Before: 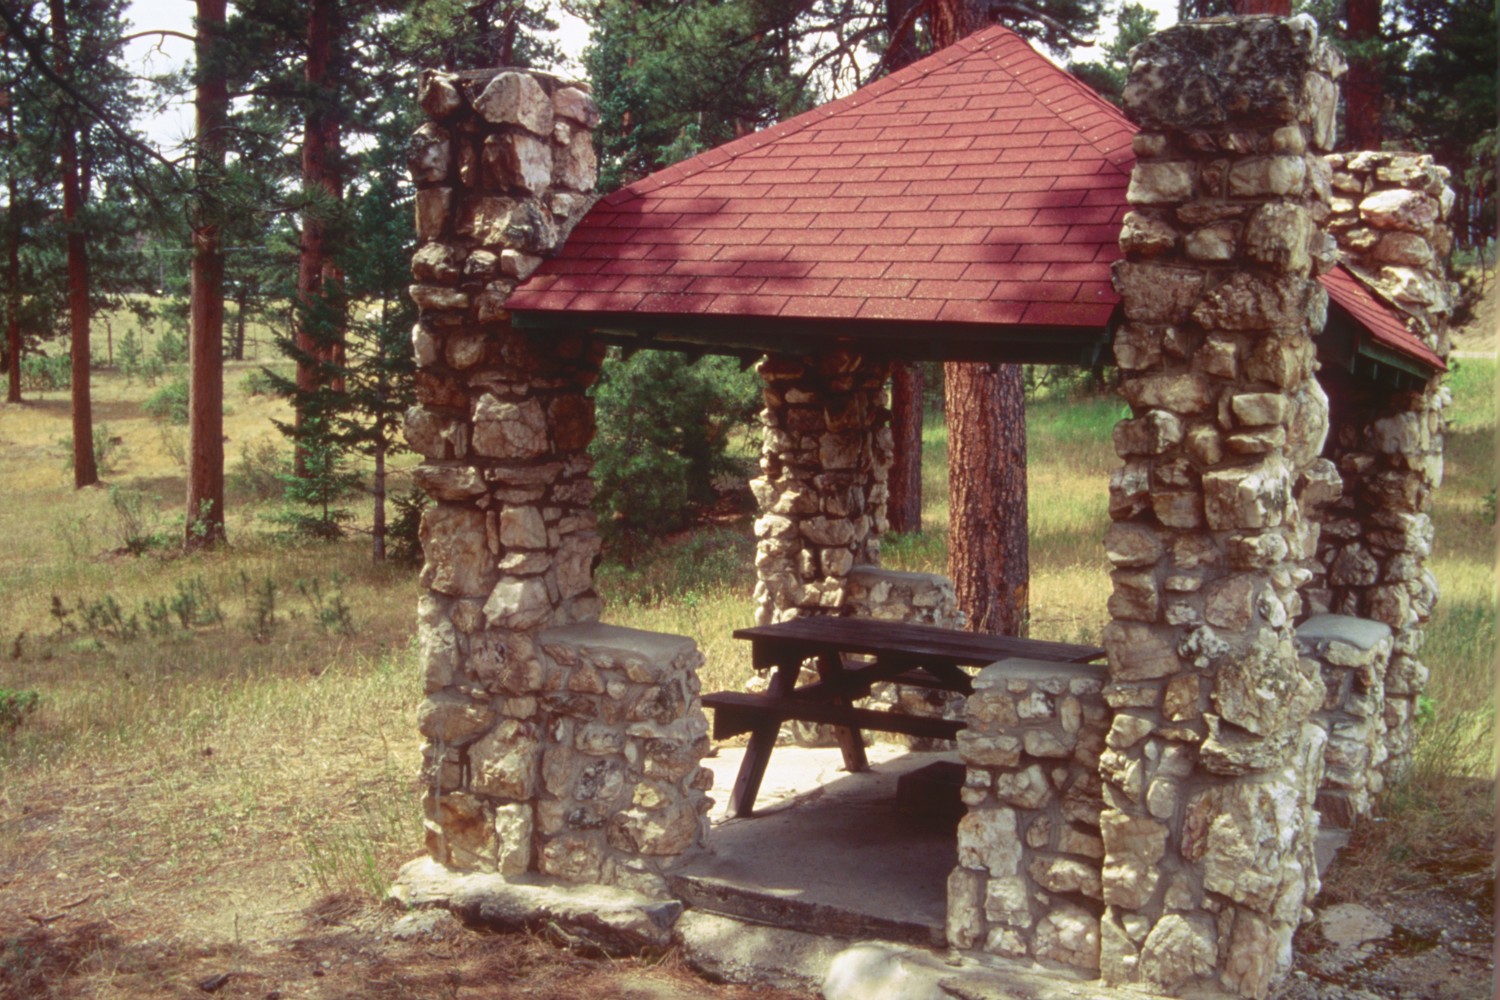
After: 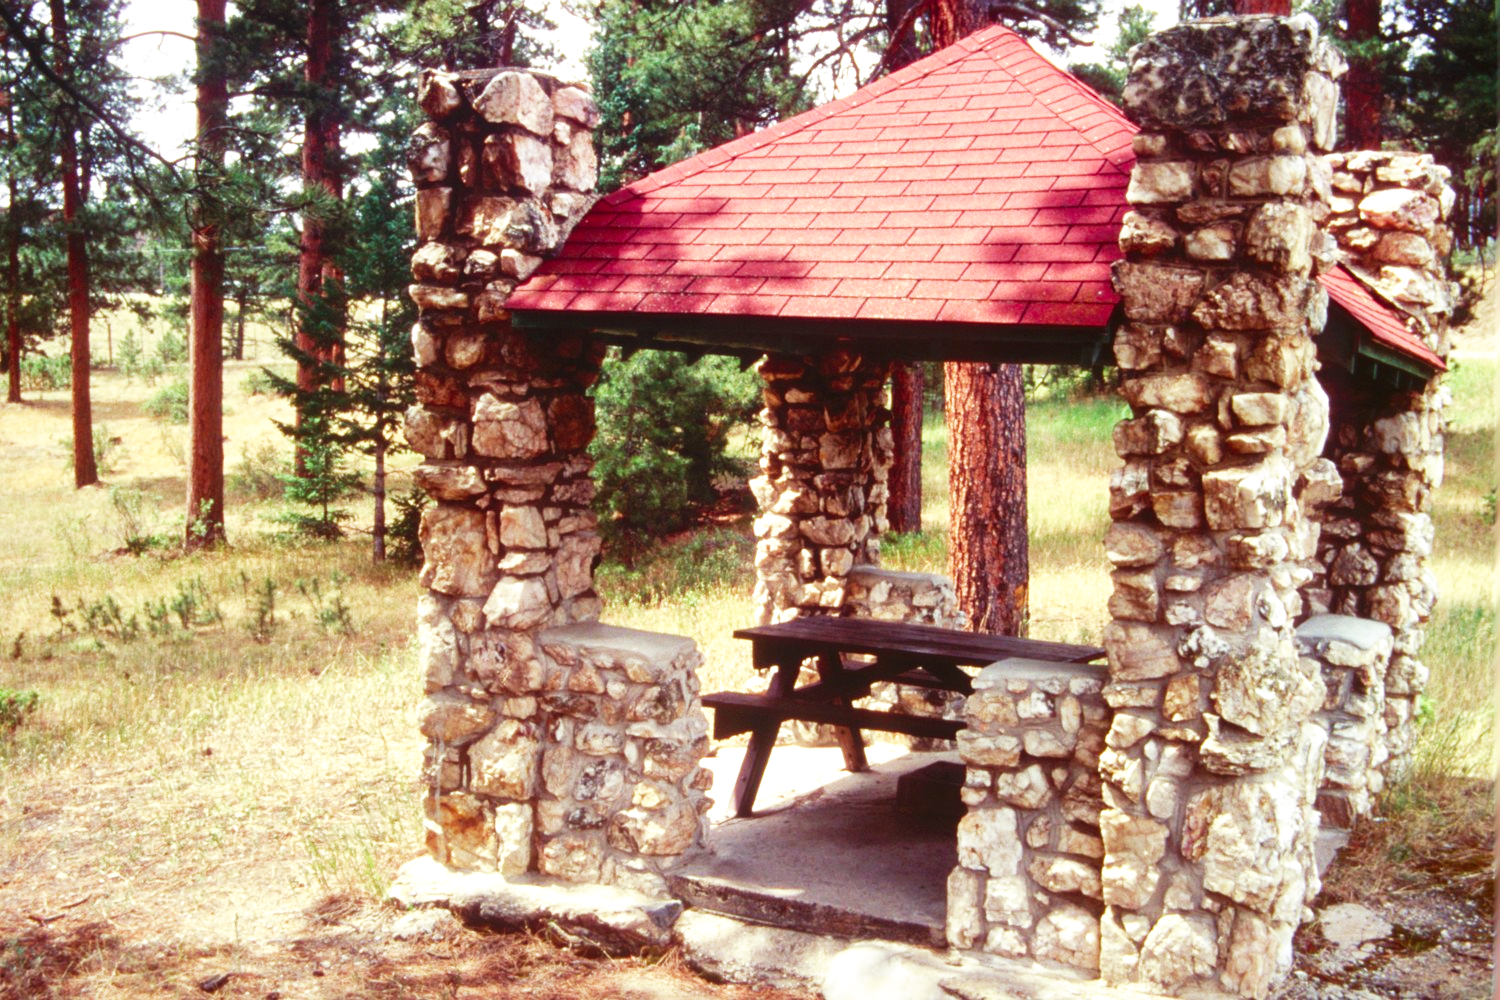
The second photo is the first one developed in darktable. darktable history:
base curve: curves: ch0 [(0, 0) (0.007, 0.004) (0.027, 0.03) (0.046, 0.07) (0.207, 0.54) (0.442, 0.872) (0.673, 0.972) (1, 1)], preserve colors none
local contrast: mode bilateral grid, contrast 20, coarseness 50, detail 119%, midtone range 0.2
